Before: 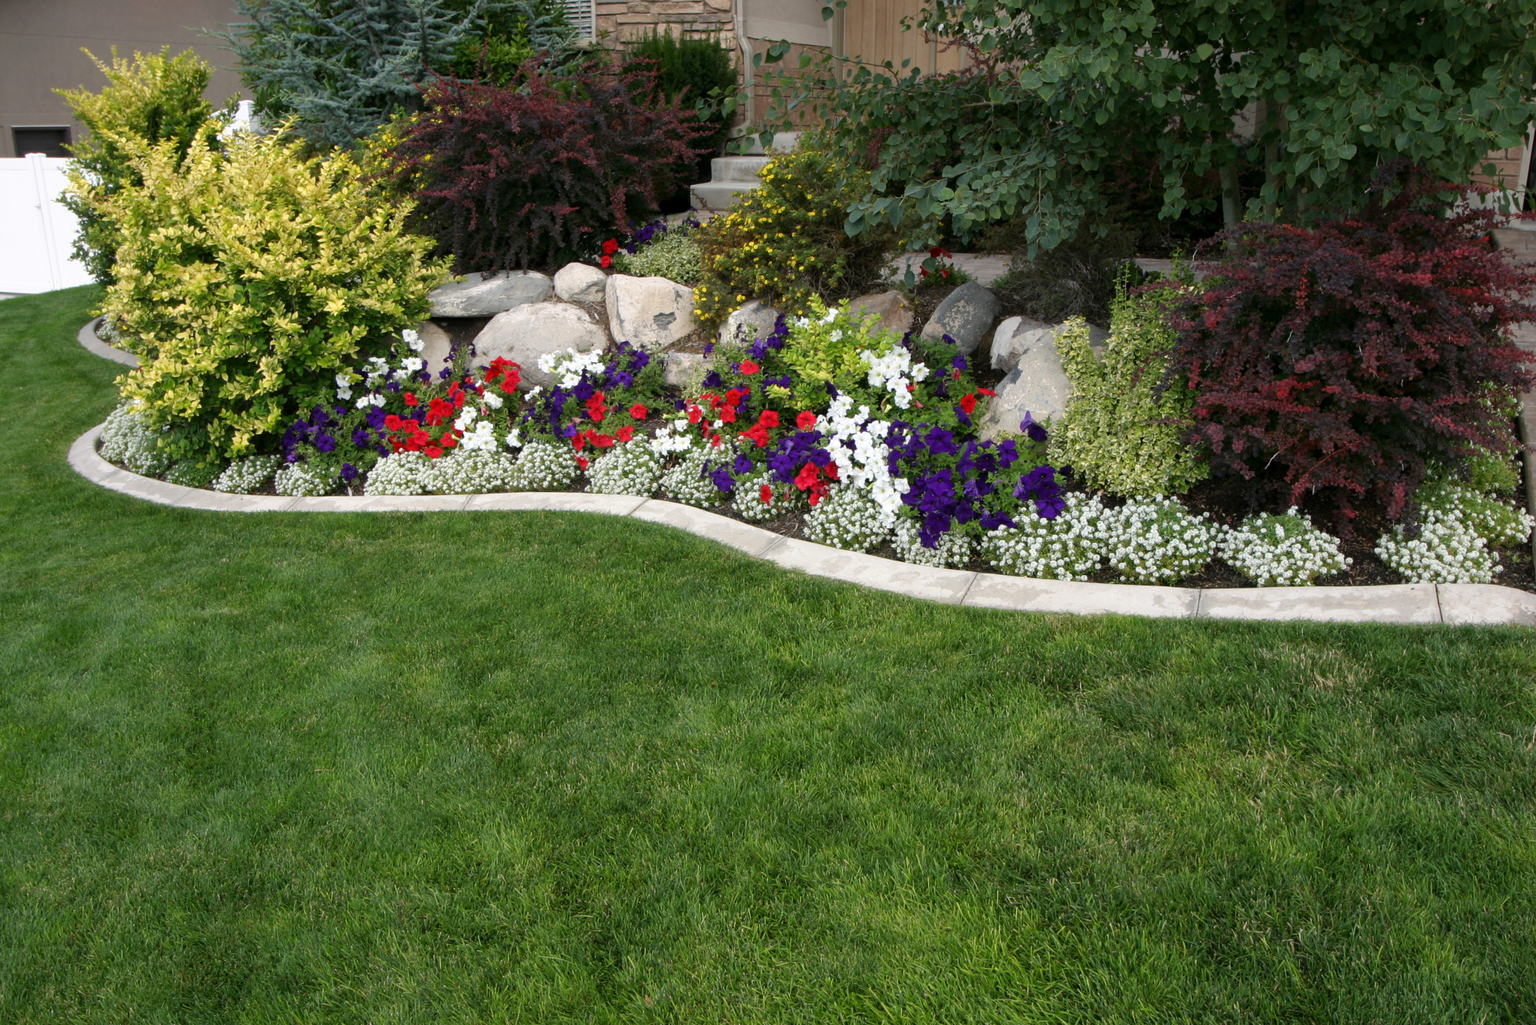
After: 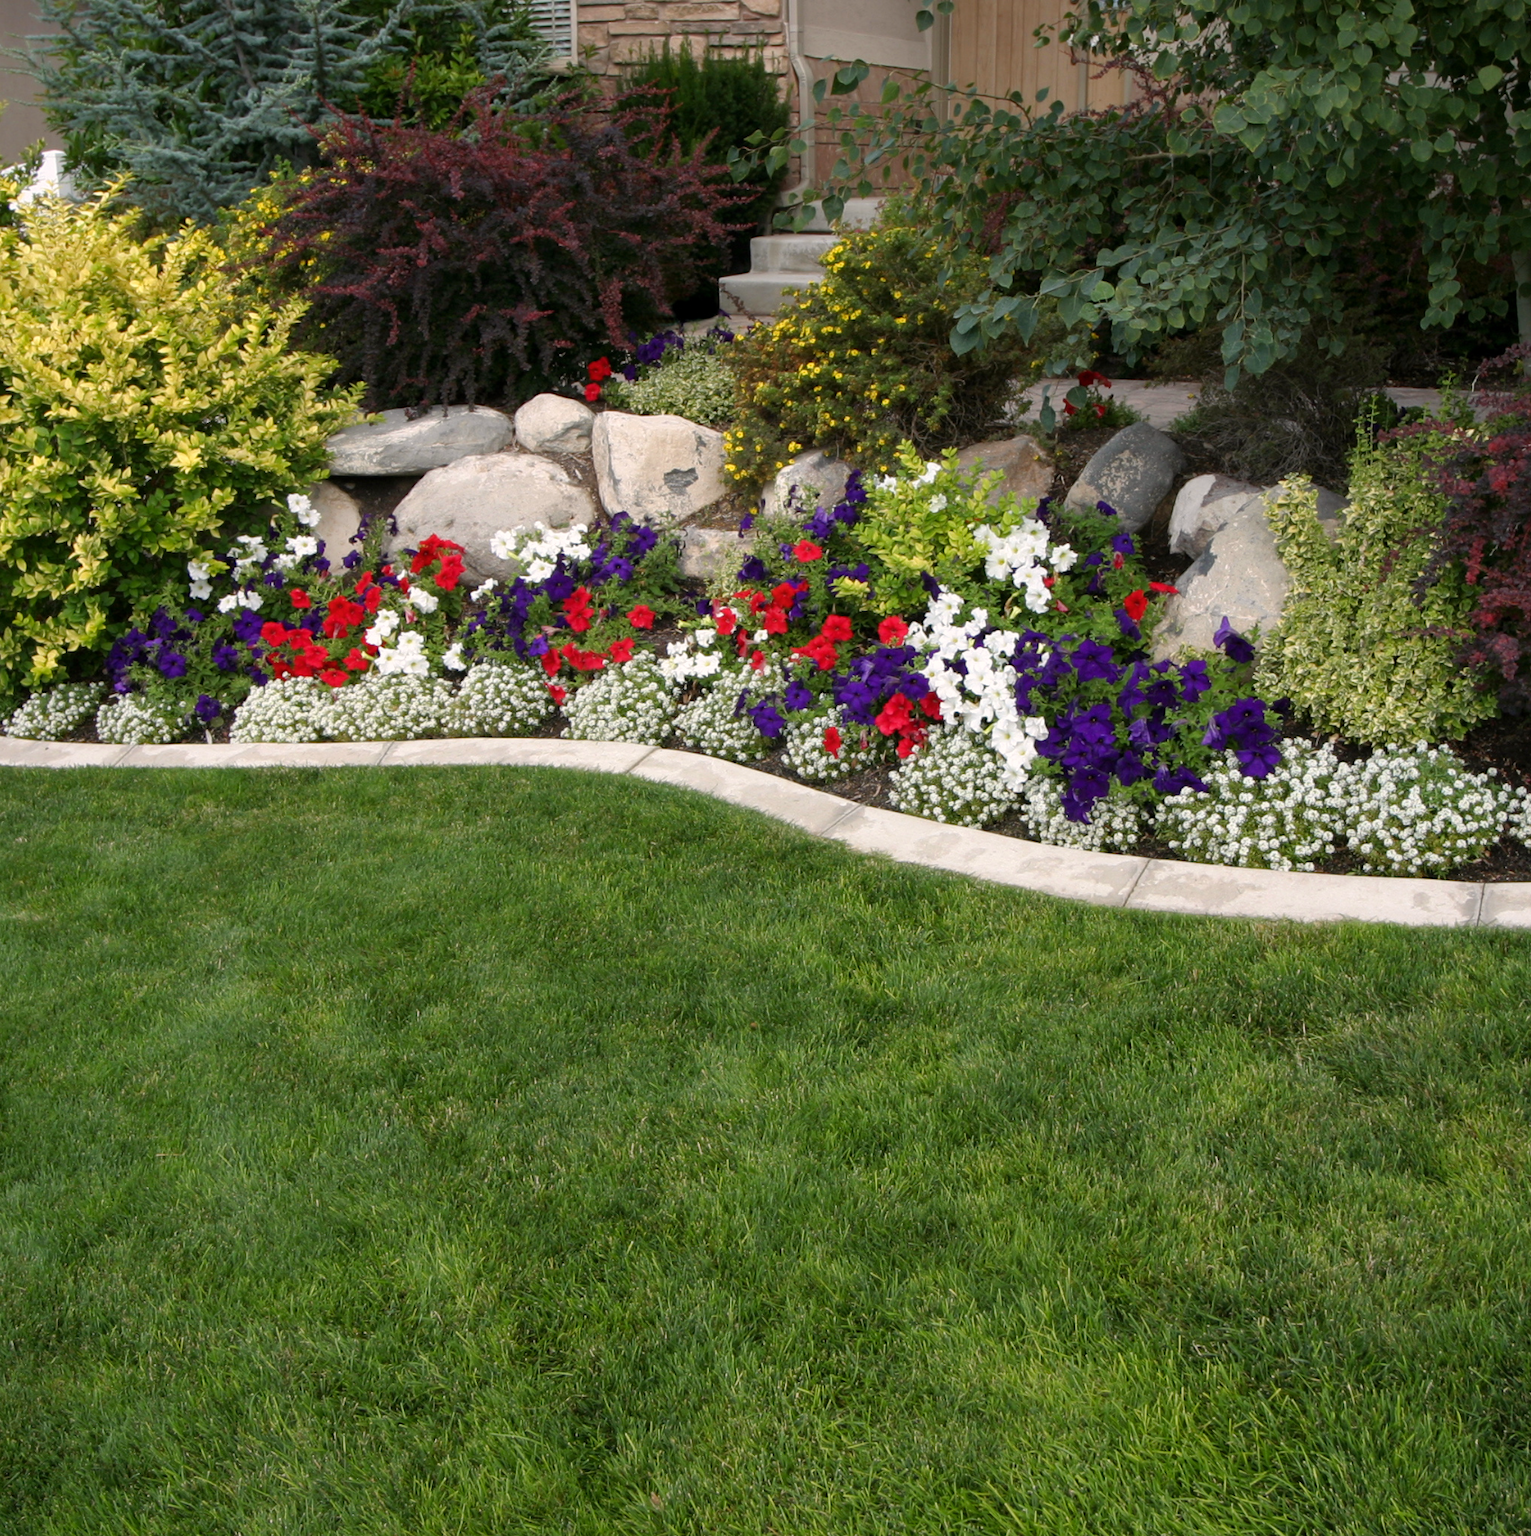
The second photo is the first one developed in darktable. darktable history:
crop and rotate: left 13.748%, right 19.708%
color balance rgb: shadows lift › chroma 1.043%, shadows lift › hue 30.69°, highlights gain › chroma 1.112%, highlights gain › hue 52.44°, perceptual saturation grading › global saturation 0.201%, global vibrance 9.321%
